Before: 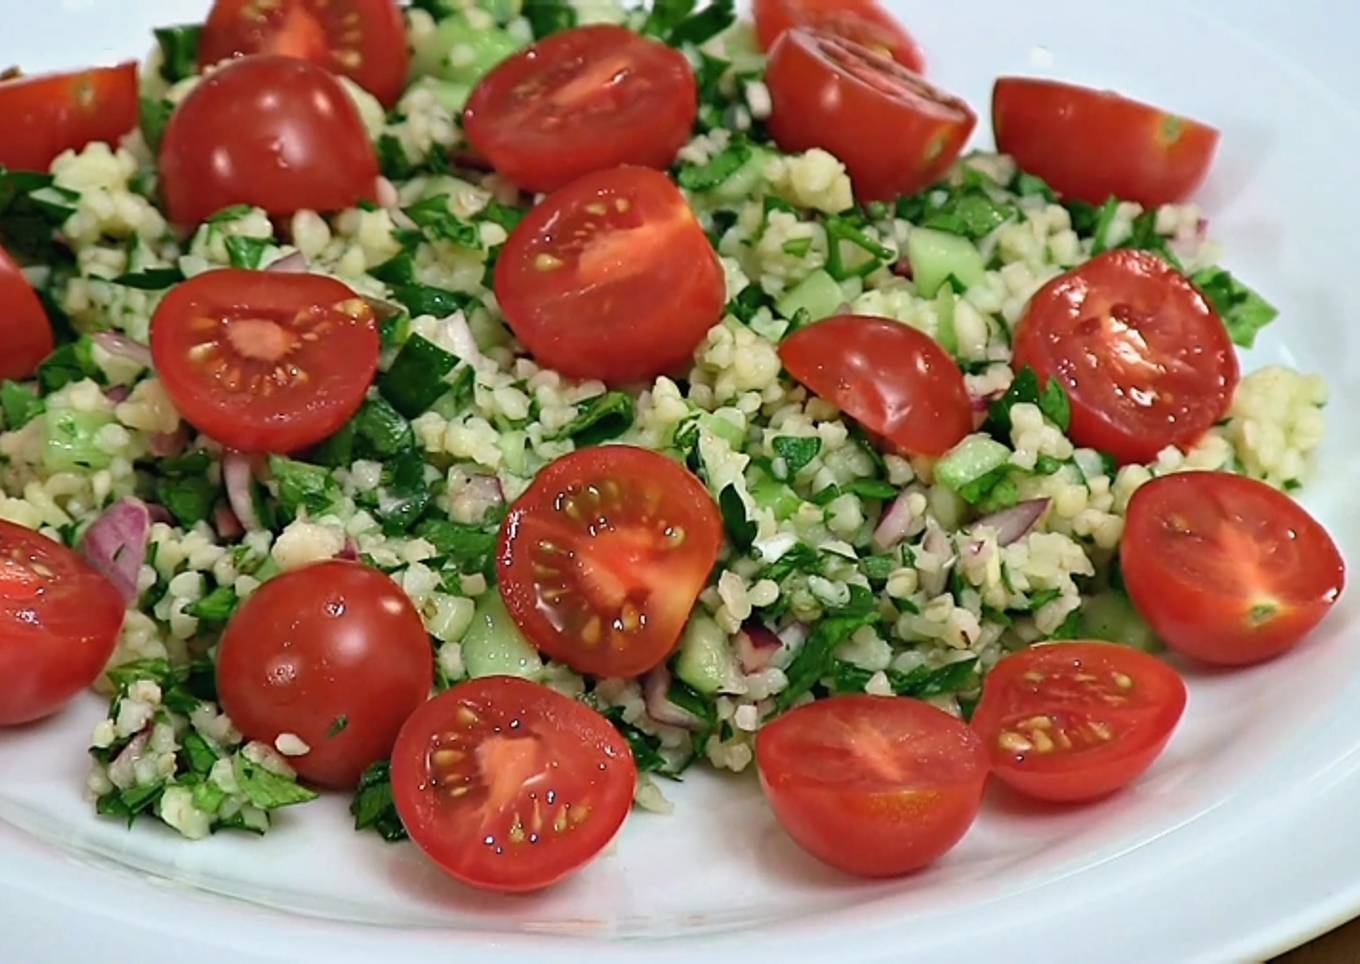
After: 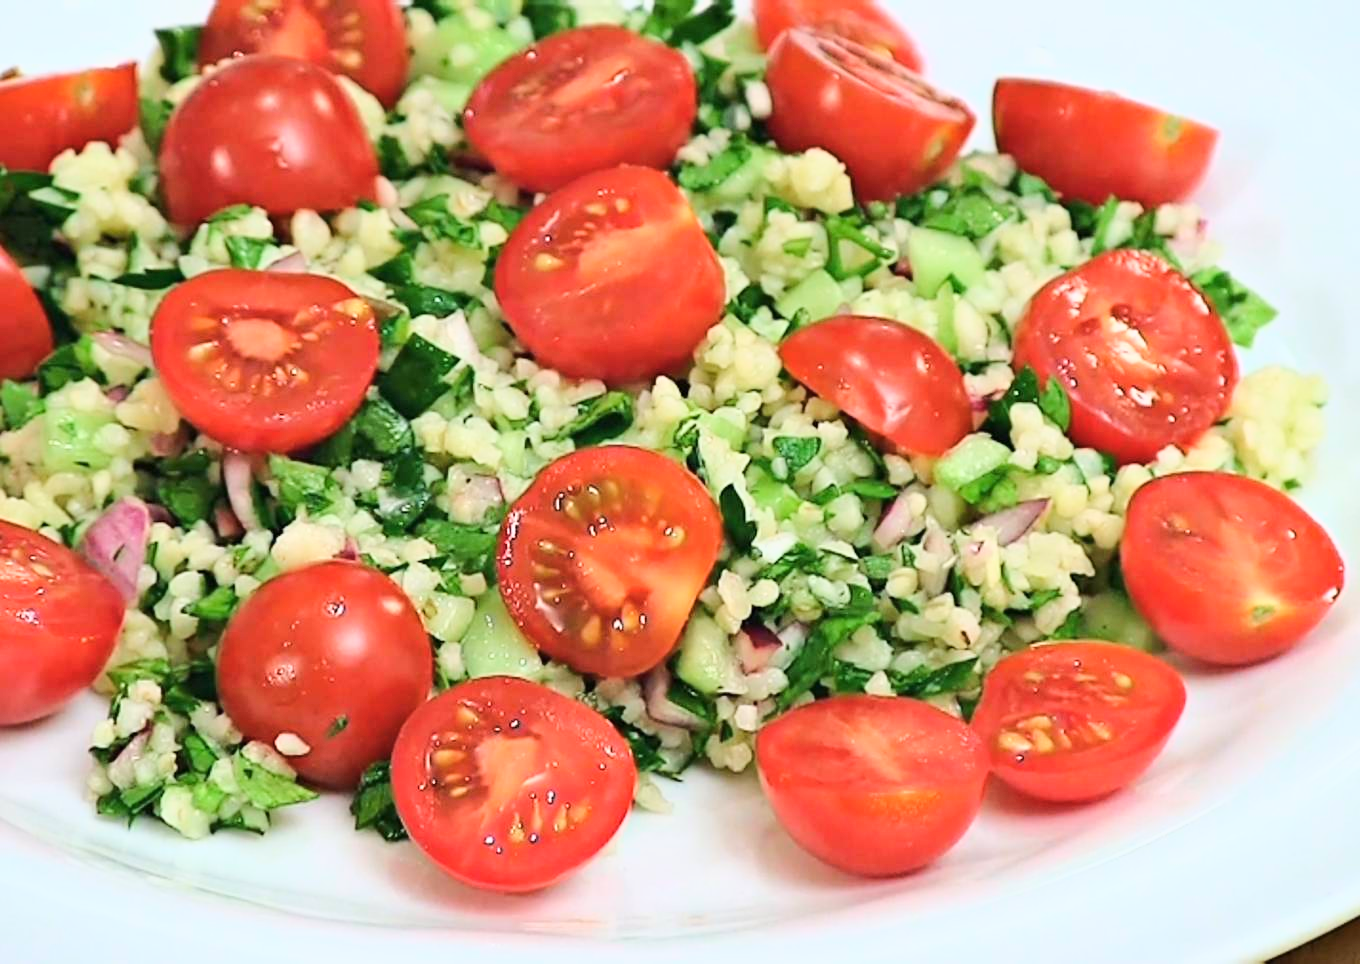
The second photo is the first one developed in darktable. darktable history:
exposure: compensate exposure bias true, compensate highlight preservation false
base curve: curves: ch0 [(0, 0) (0.025, 0.046) (0.112, 0.277) (0.467, 0.74) (0.814, 0.929) (1, 0.942)]
color balance rgb: global vibrance 1%, saturation formula JzAzBz (2021)
